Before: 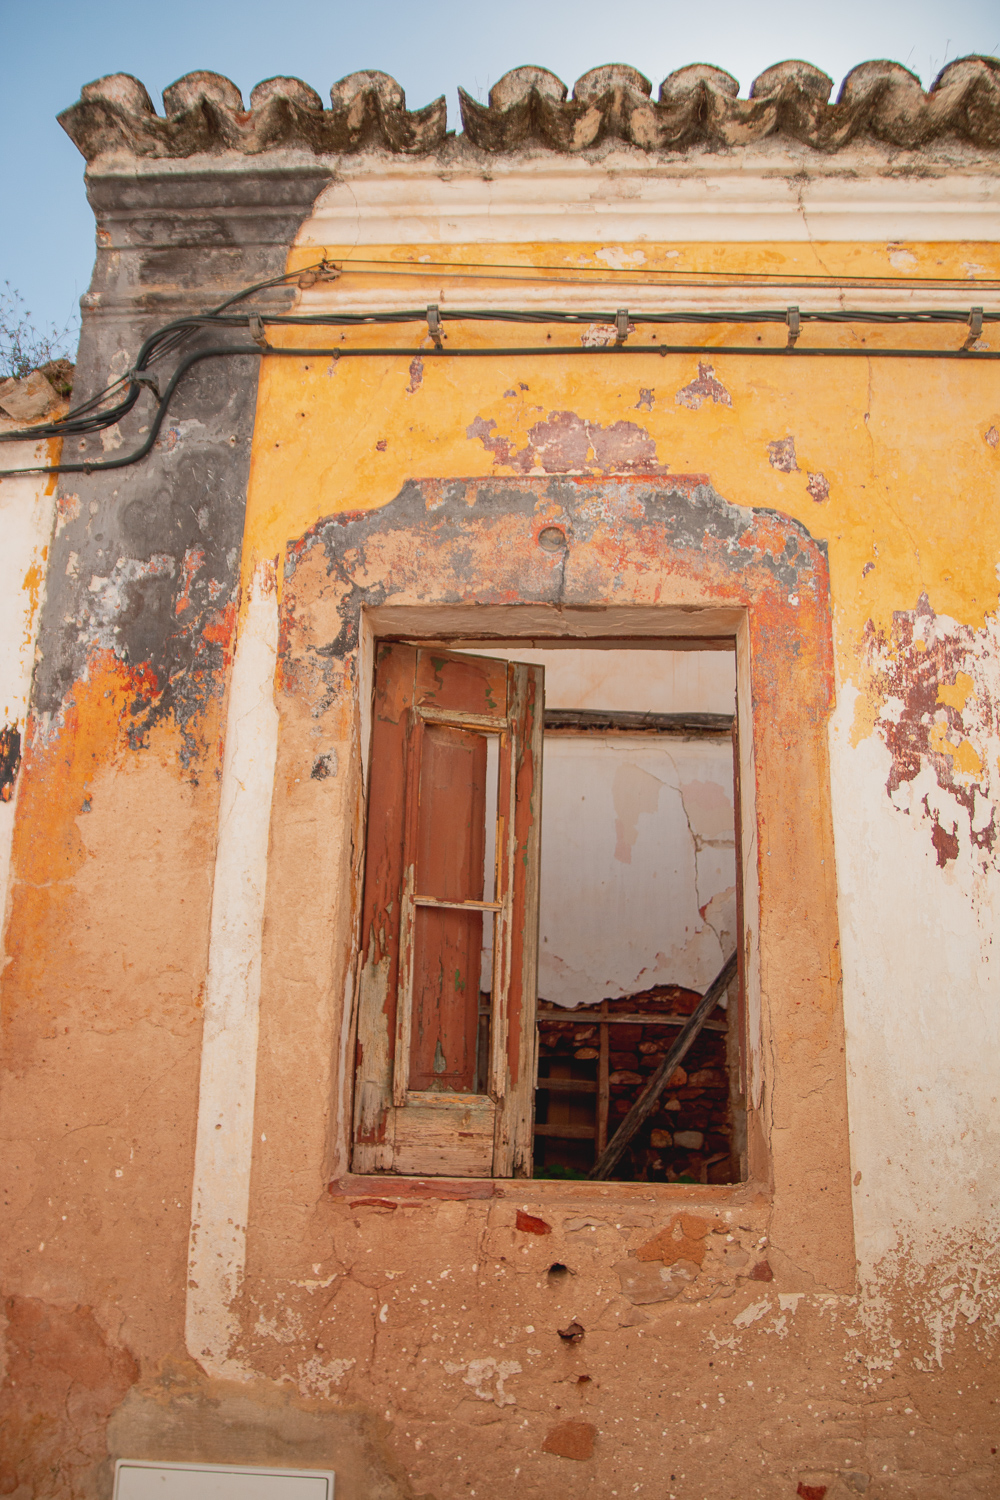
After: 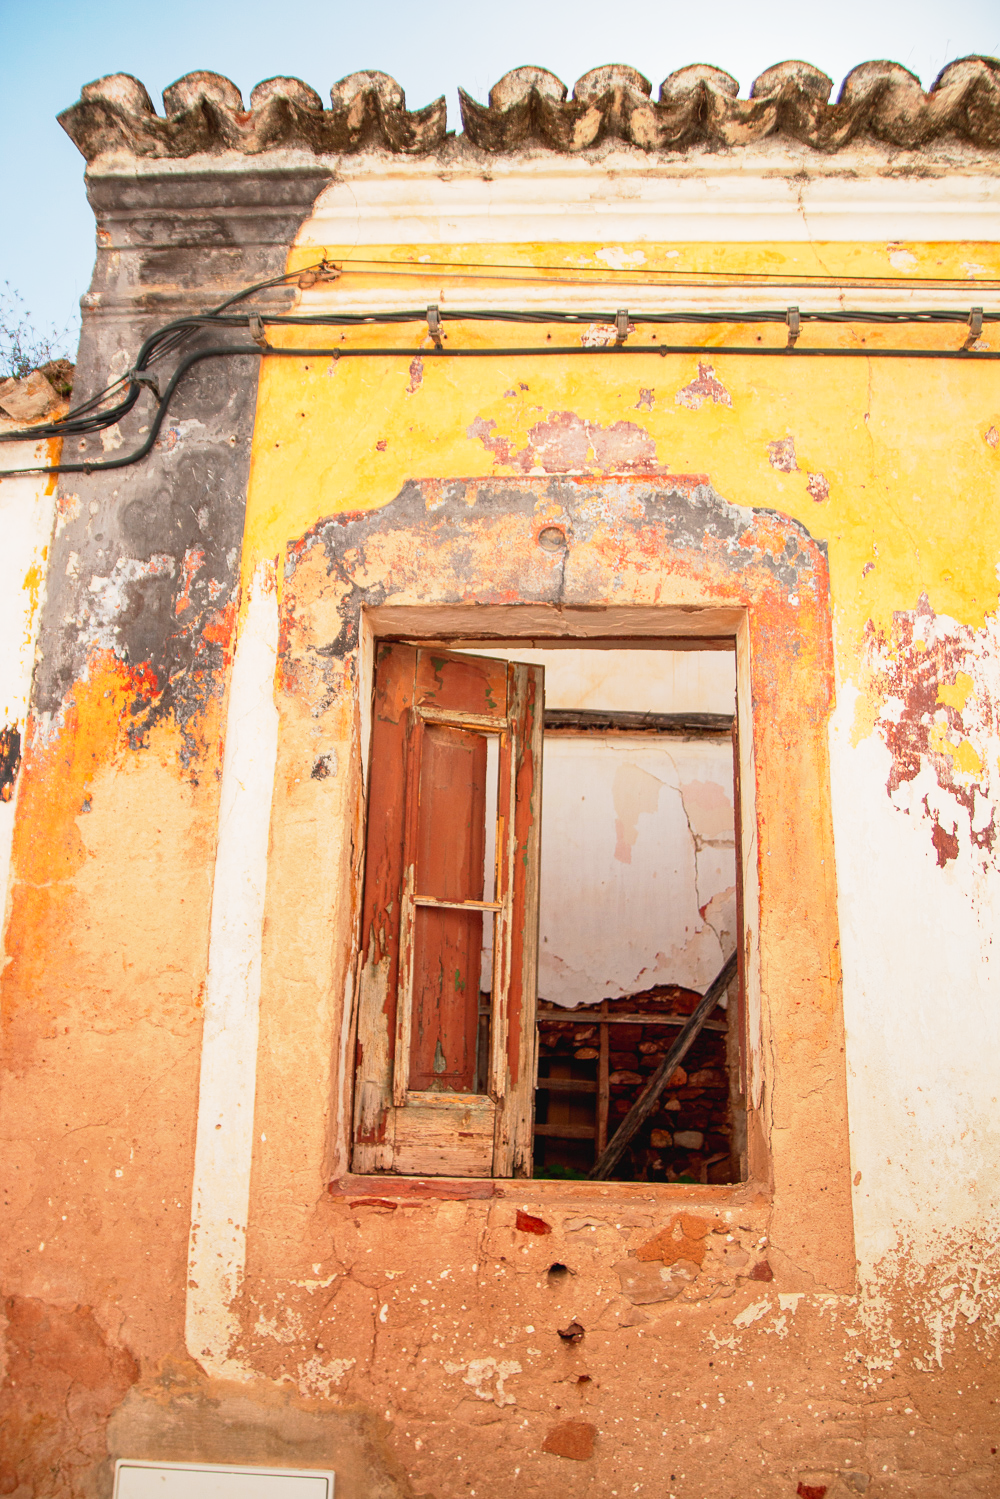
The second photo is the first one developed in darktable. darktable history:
crop: bottom 0.064%
base curve: curves: ch0 [(0, 0) (0.005, 0.002) (0.193, 0.295) (0.399, 0.664) (0.75, 0.928) (1, 1)], preserve colors none
